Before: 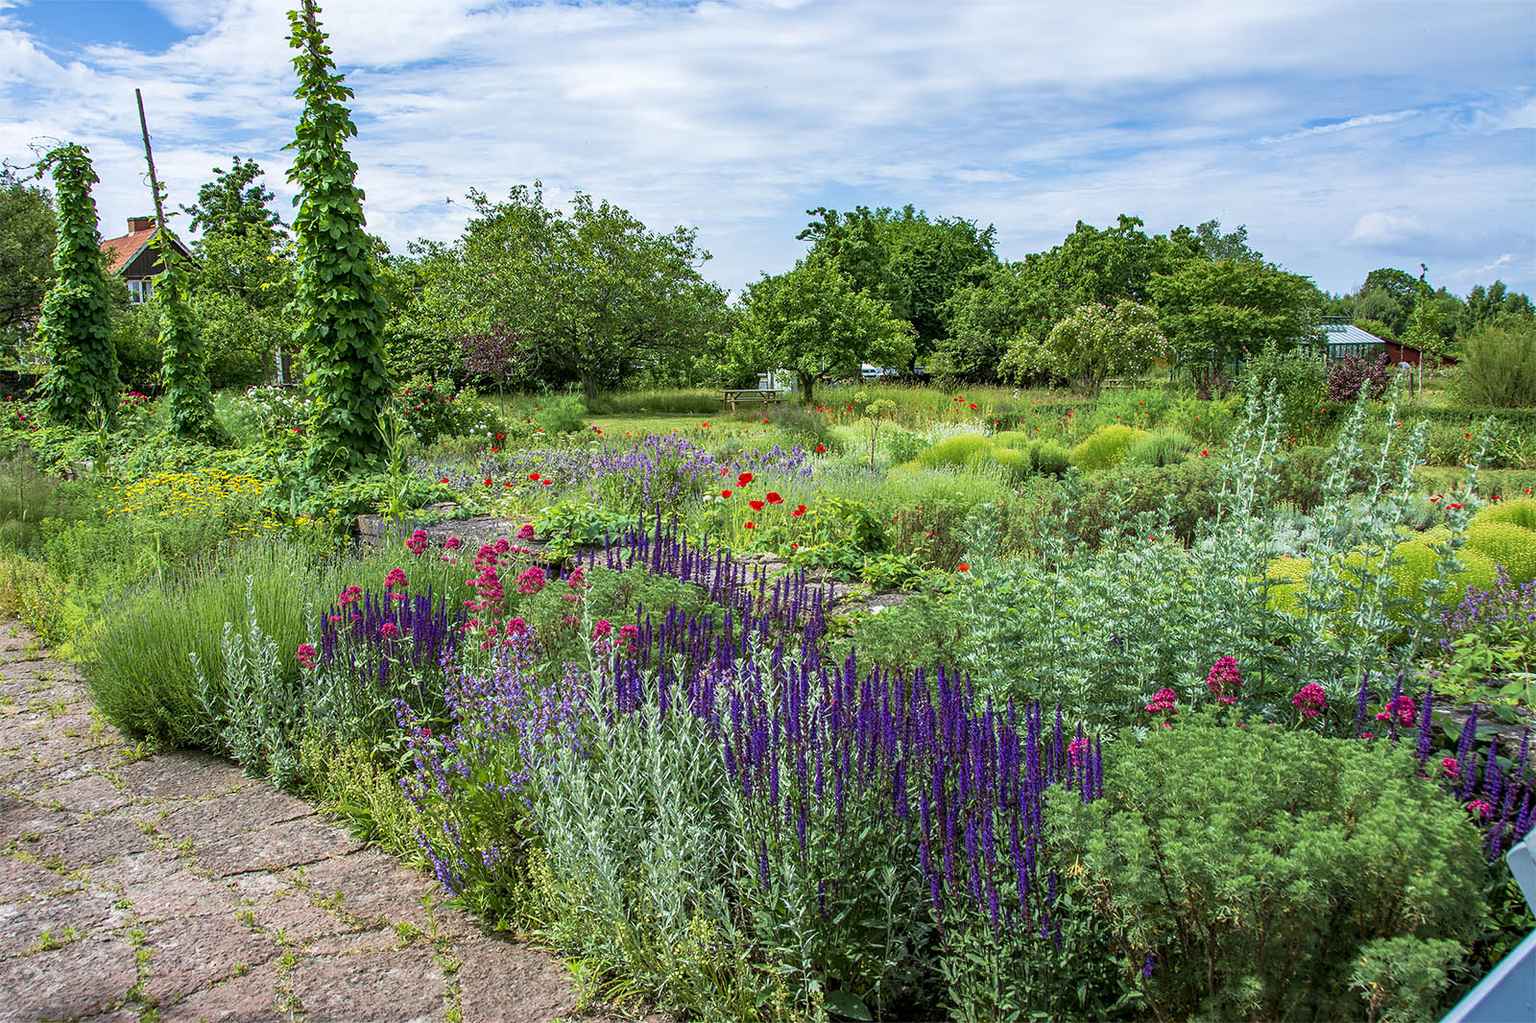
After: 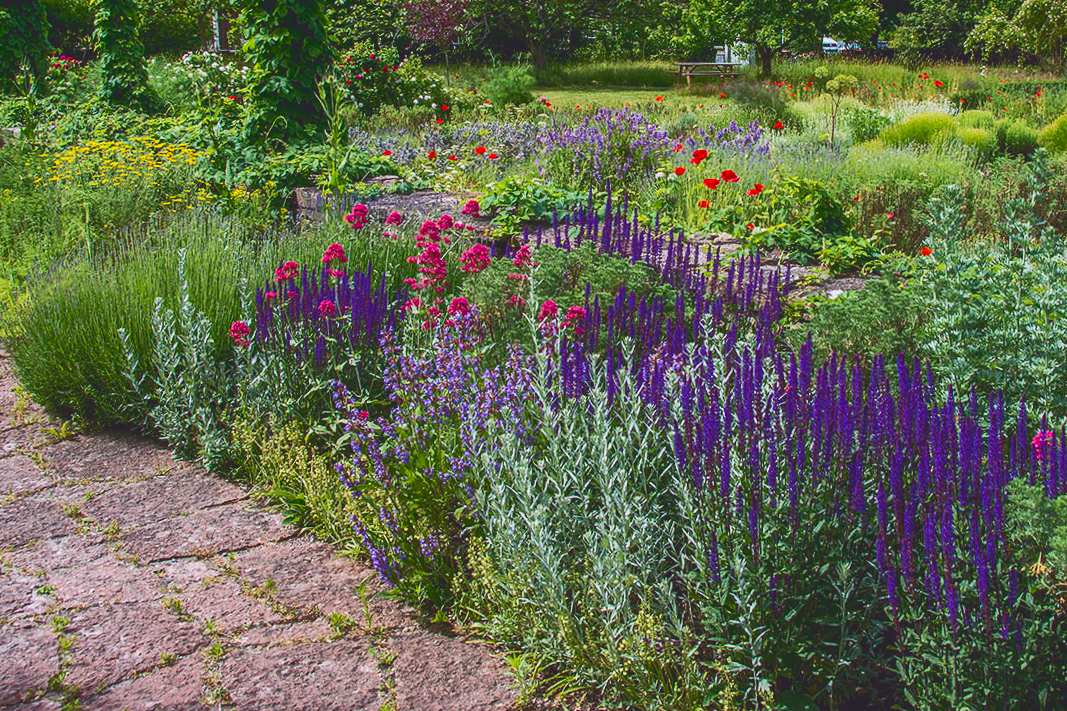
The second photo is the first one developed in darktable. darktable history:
tone curve: curves: ch0 [(0, 0.142) (0.384, 0.314) (0.752, 0.711) (0.991, 0.95)]; ch1 [(0.006, 0.129) (0.346, 0.384) (1, 1)]; ch2 [(0.003, 0.057) (0.261, 0.248) (1, 1)], color space Lab, independent channels
crop and rotate: angle -0.82°, left 3.85%, top 31.828%, right 27.992%
